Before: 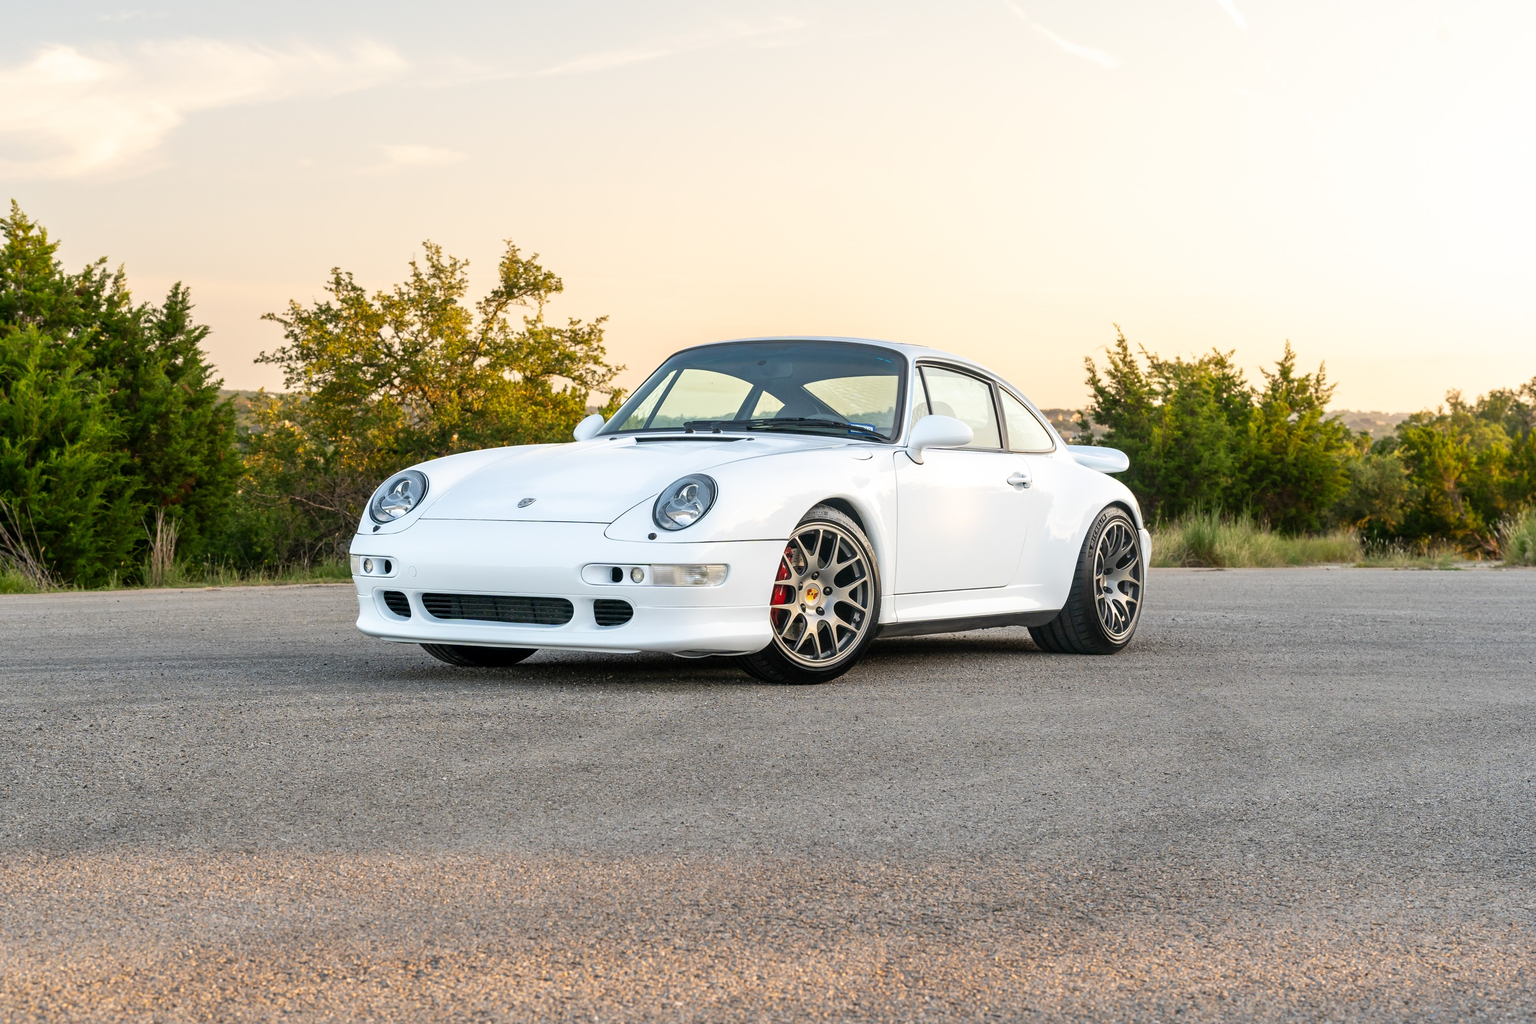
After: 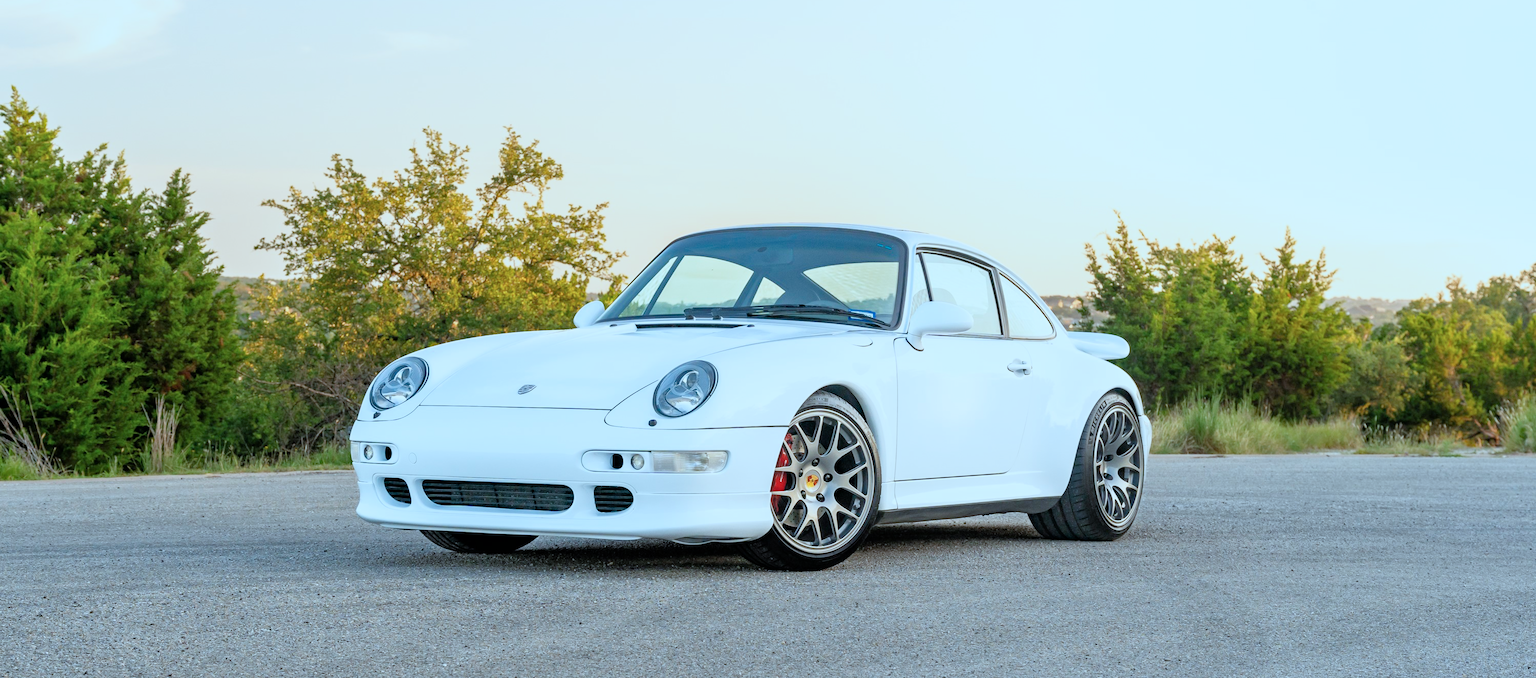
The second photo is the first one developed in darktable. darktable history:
haze removal: compatibility mode true, adaptive false
crop: top 11.135%, bottom 22.542%
color calibration: gray › normalize channels true, illuminant as shot in camera, x 0.358, y 0.373, temperature 4628.91 K, gamut compression 0.013
color correction: highlights a* -10.18, highlights b* -10.27
filmic rgb: black relative exposure -7.96 EV, white relative exposure 3.99 EV, hardness 4.15, contrast 0.986
exposure: black level correction 0, exposure 0.889 EV, compensate exposure bias true, compensate highlight preservation false
tone equalizer: -8 EV 0.243 EV, -7 EV 0.424 EV, -6 EV 0.411 EV, -5 EV 0.214 EV, -3 EV -0.248 EV, -2 EV -0.438 EV, -1 EV -0.405 EV, +0 EV -0.26 EV, edges refinement/feathering 500, mask exposure compensation -1.57 EV, preserve details no
